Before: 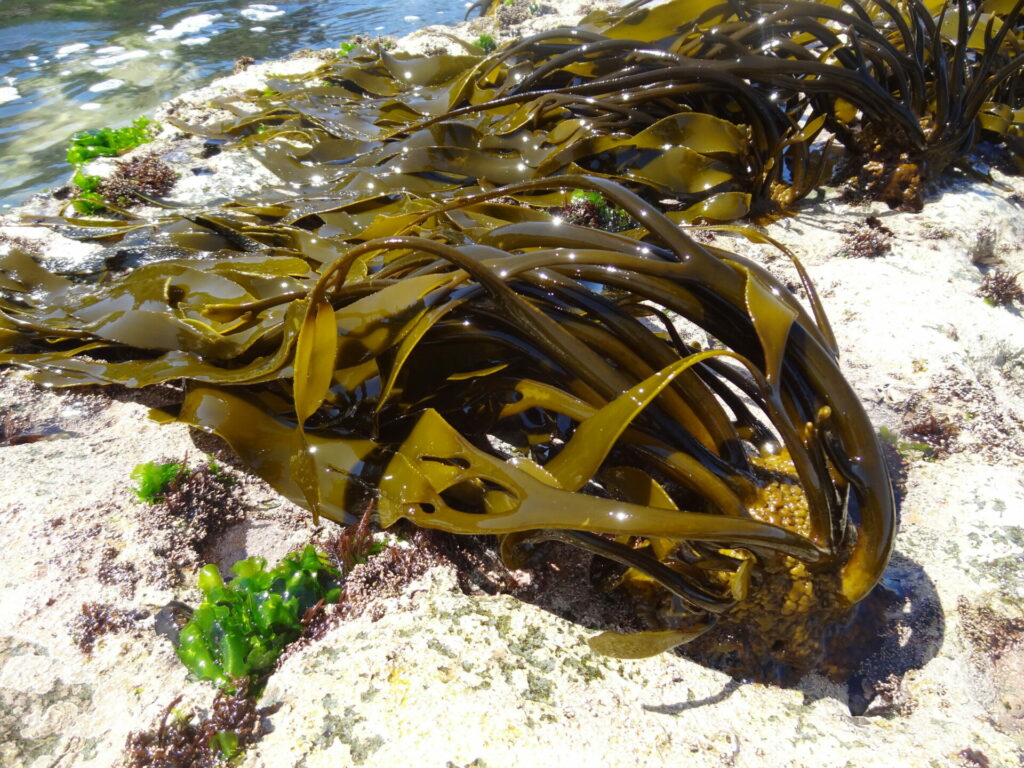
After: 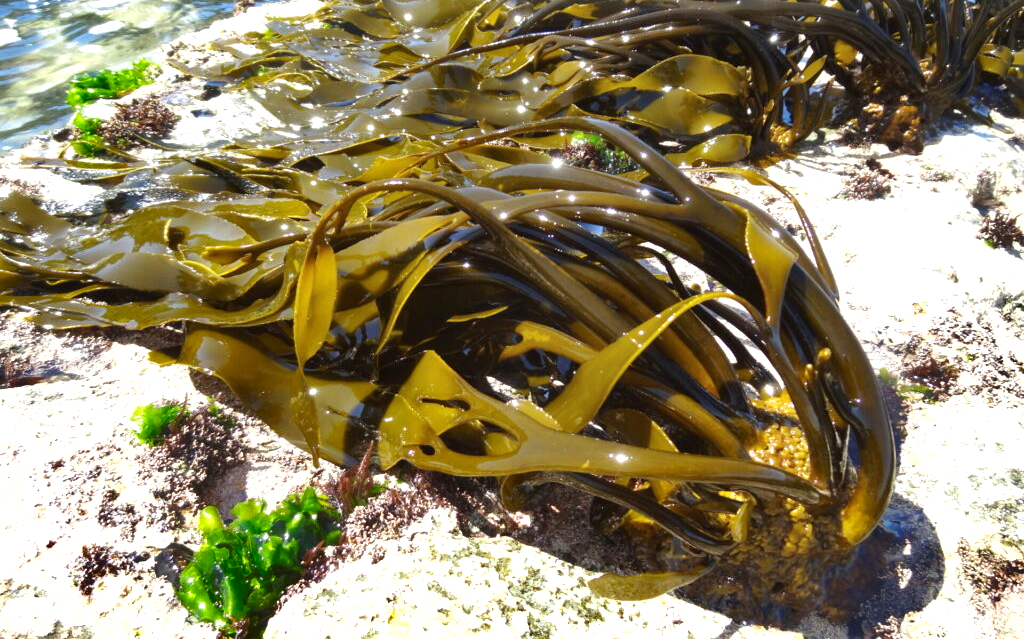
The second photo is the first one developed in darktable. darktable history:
shadows and highlights: shadows 60, soften with gaussian
crop: top 7.625%, bottom 8.027%
exposure: exposure 0.64 EV, compensate highlight preservation false
color calibration: illuminant same as pipeline (D50), x 0.346, y 0.359, temperature 5002.42 K
